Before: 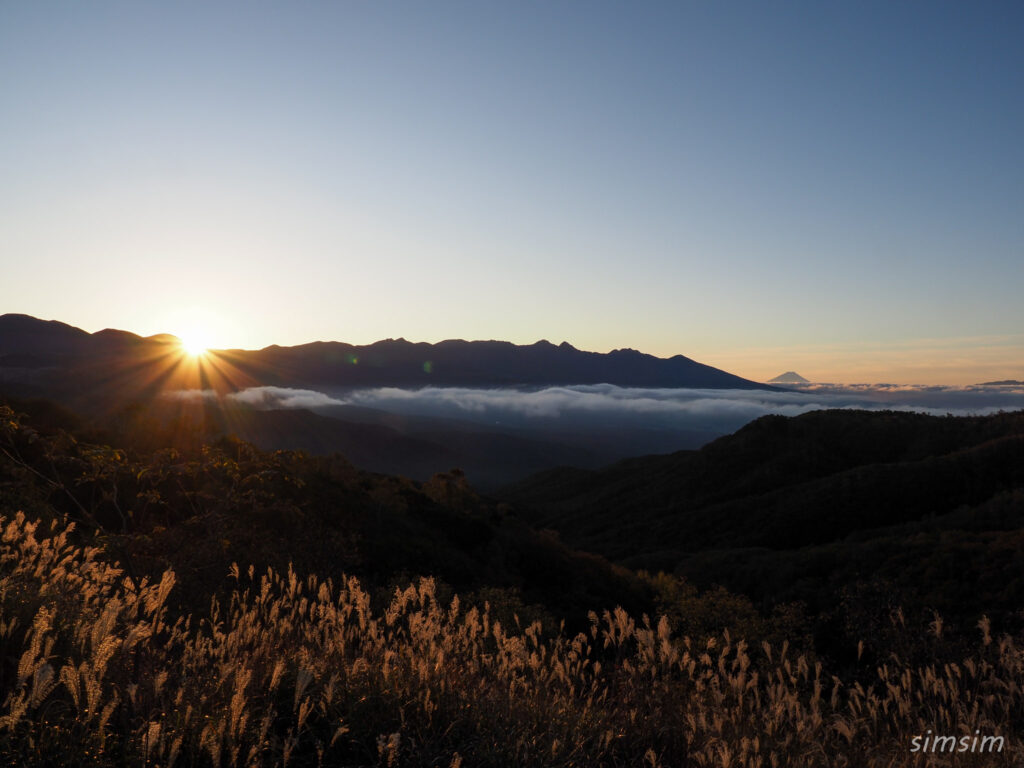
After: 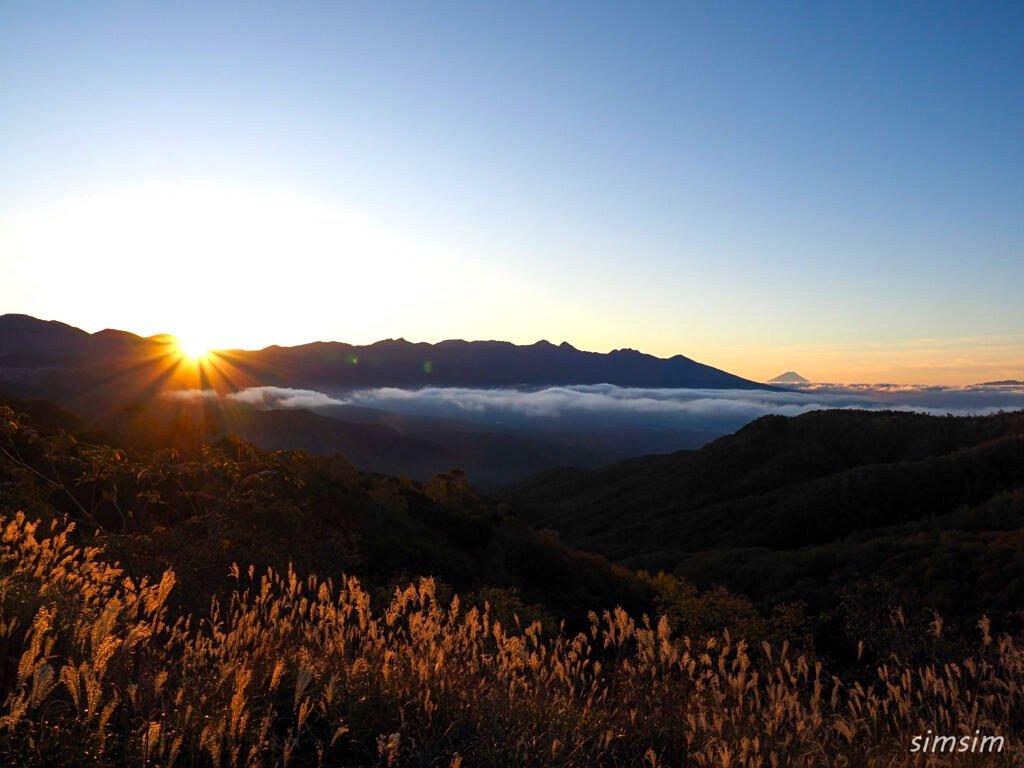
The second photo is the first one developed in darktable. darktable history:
contrast brightness saturation: brightness -0.021, saturation 0.353
exposure: exposure 0.557 EV, compensate highlight preservation false
sharpen: amount 0.203
